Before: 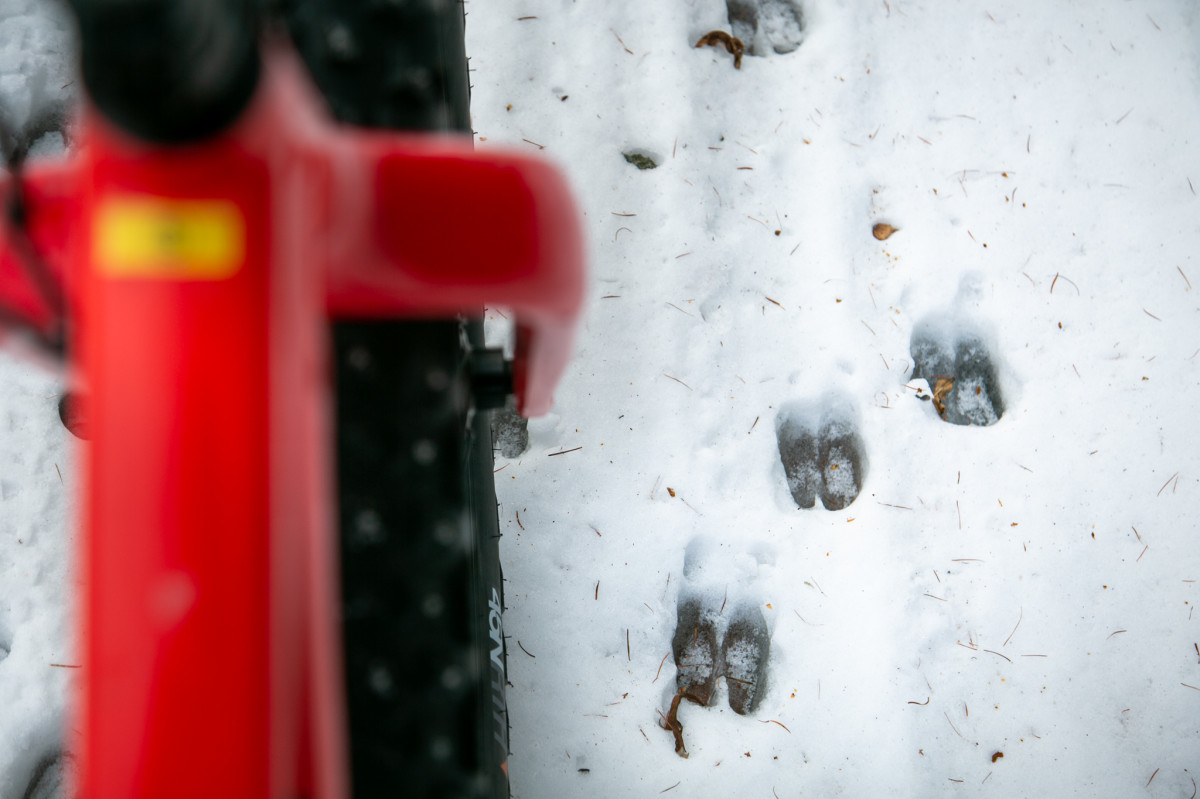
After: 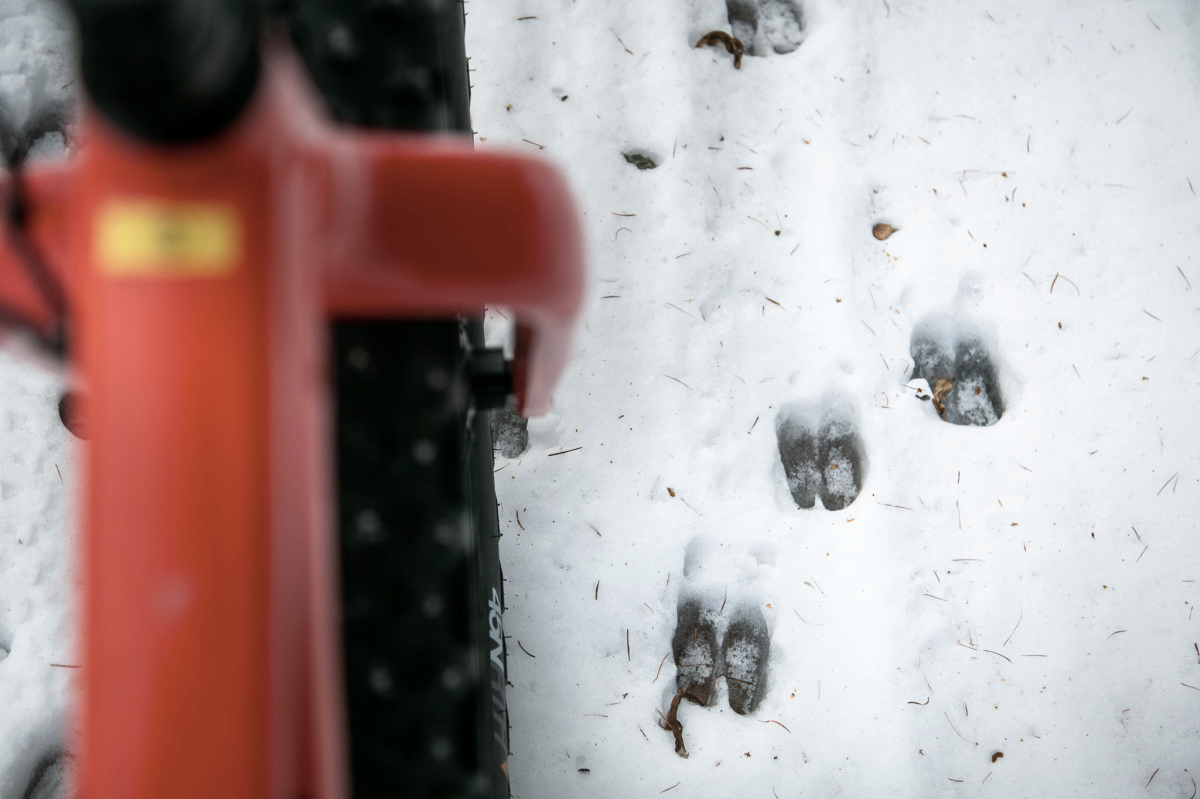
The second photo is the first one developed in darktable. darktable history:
contrast brightness saturation: contrast 0.095, saturation -0.362
